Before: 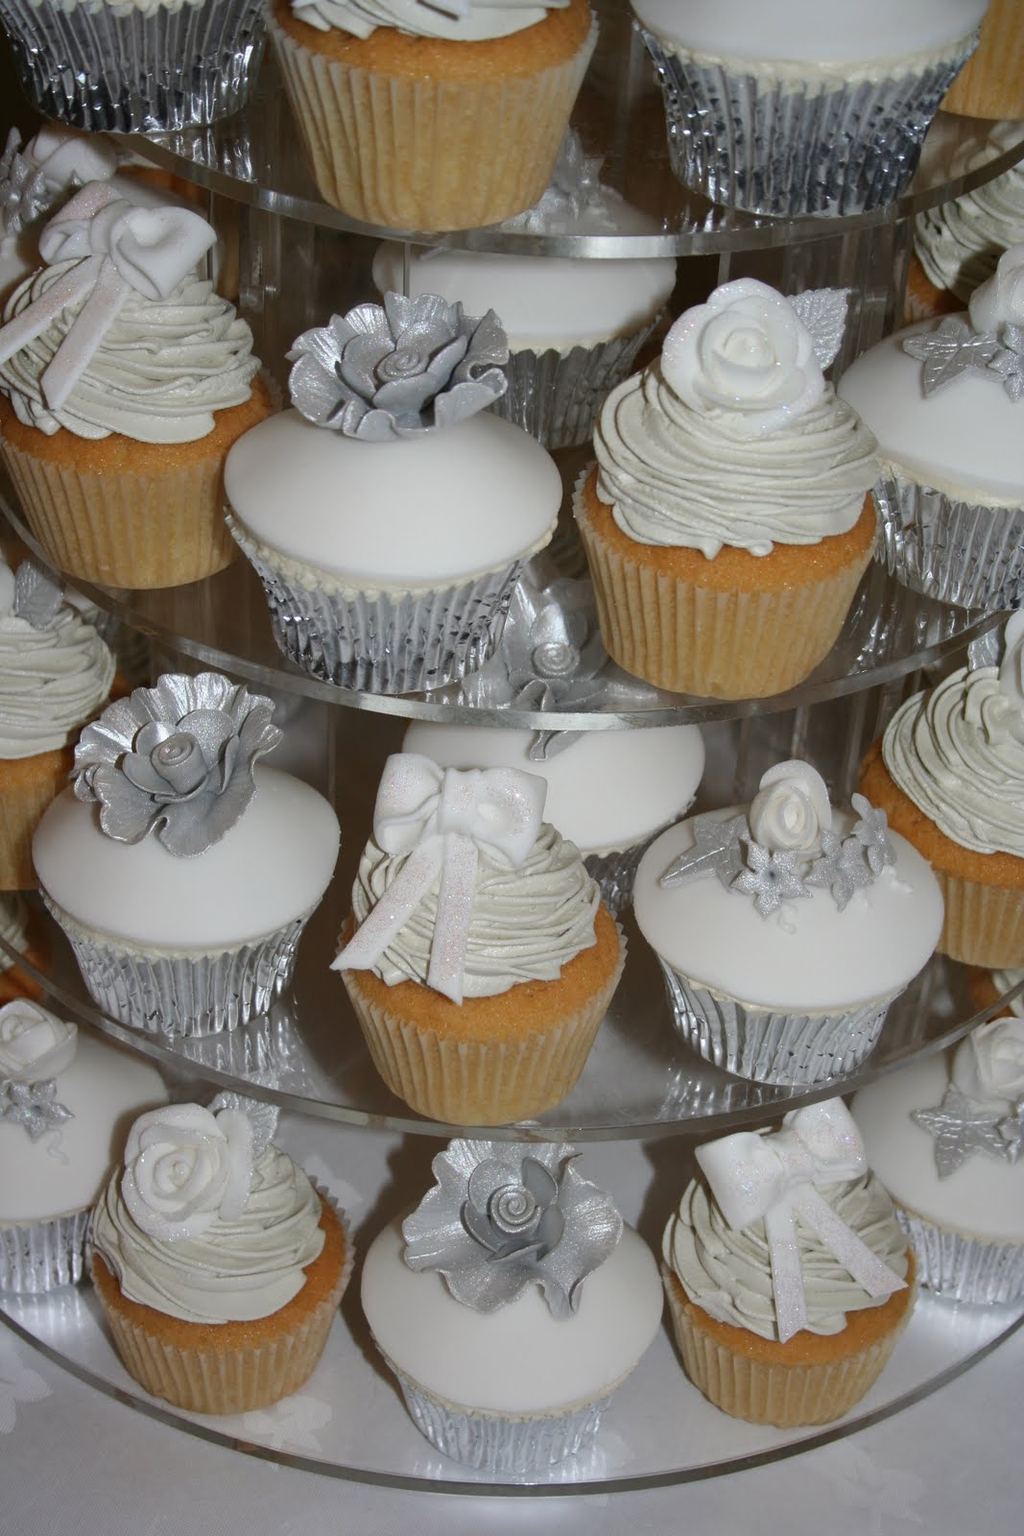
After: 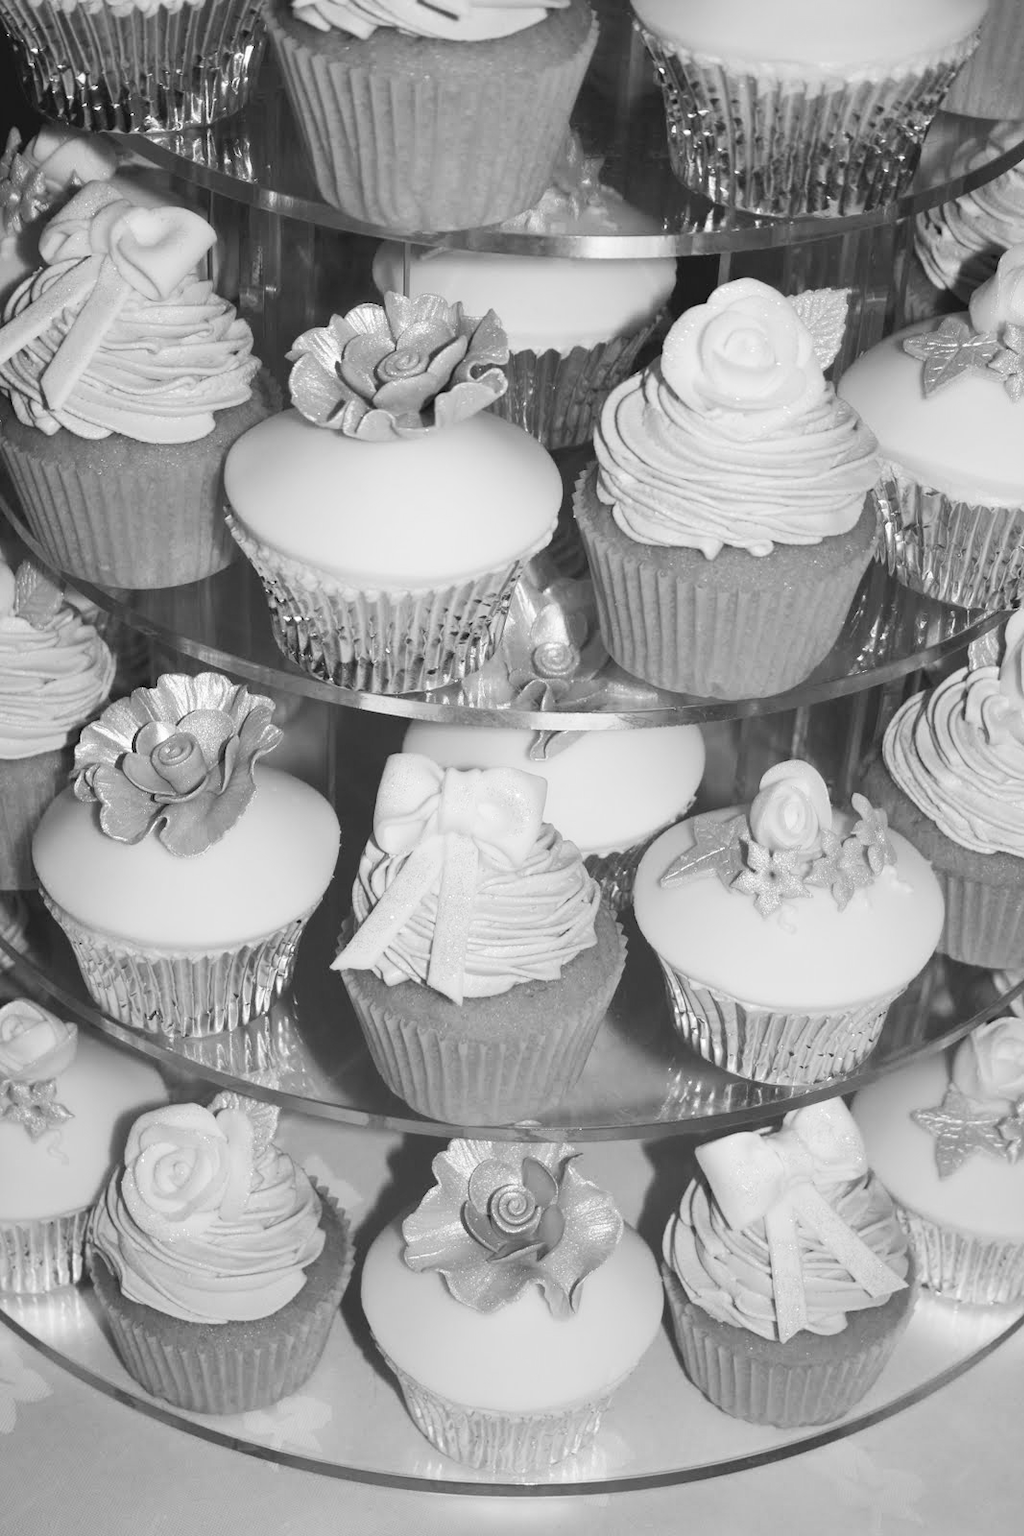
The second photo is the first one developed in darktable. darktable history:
contrast brightness saturation: contrast 0.24, brightness 0.26, saturation 0.39
monochrome: a 2.21, b -1.33, size 2.2
